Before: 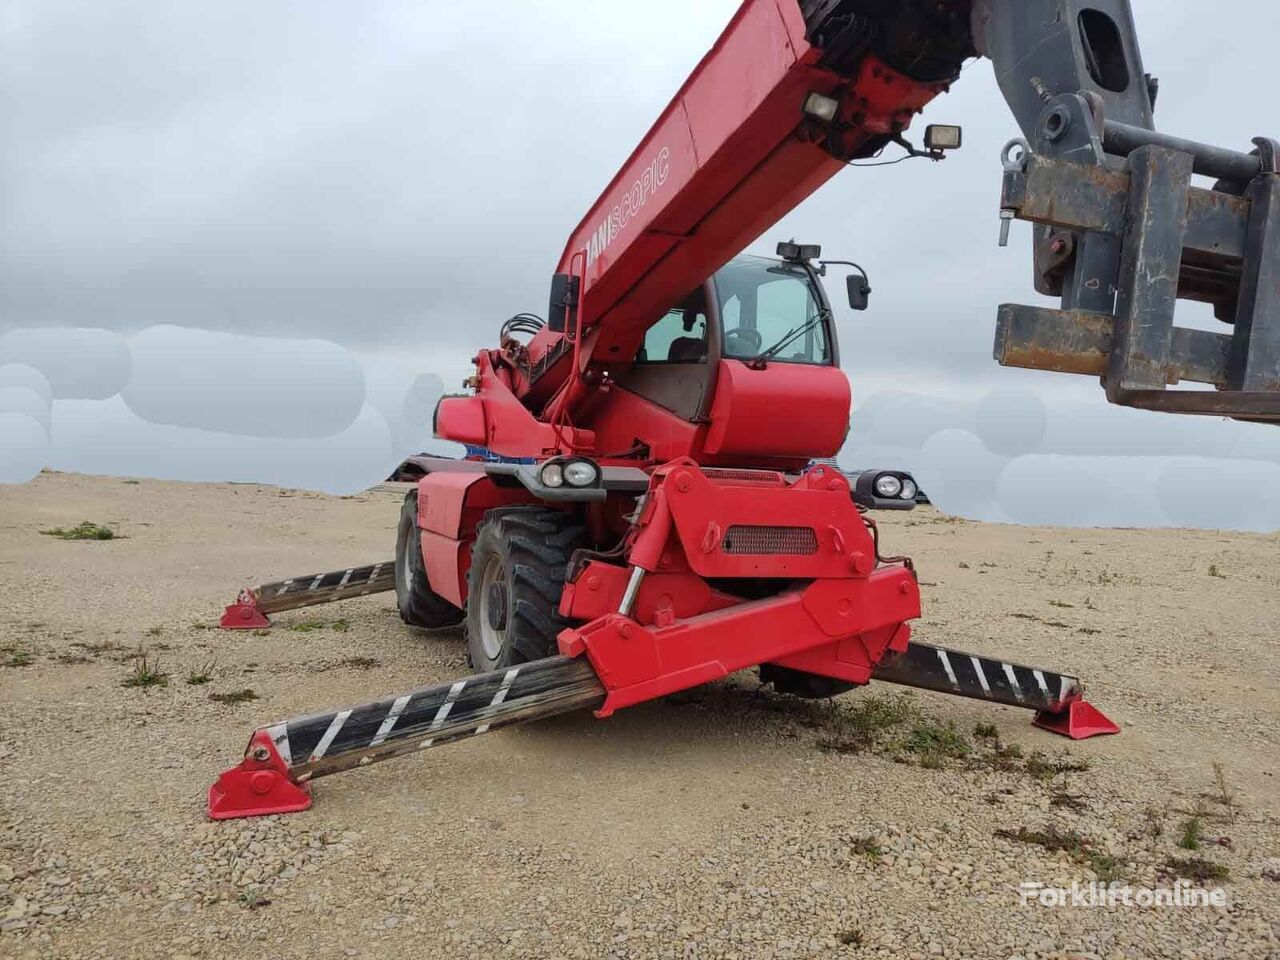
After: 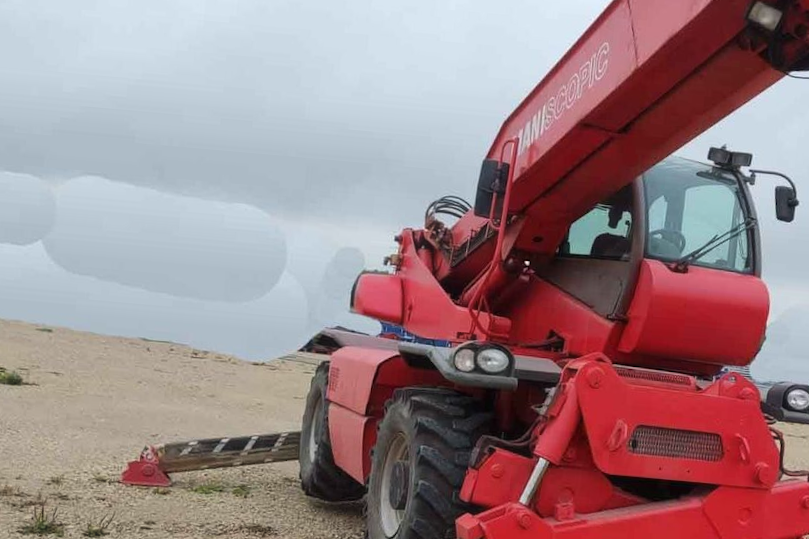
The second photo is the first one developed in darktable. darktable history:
haze removal: strength -0.05
crop and rotate: angle -4.99°, left 2.122%, top 6.945%, right 27.566%, bottom 30.519%
